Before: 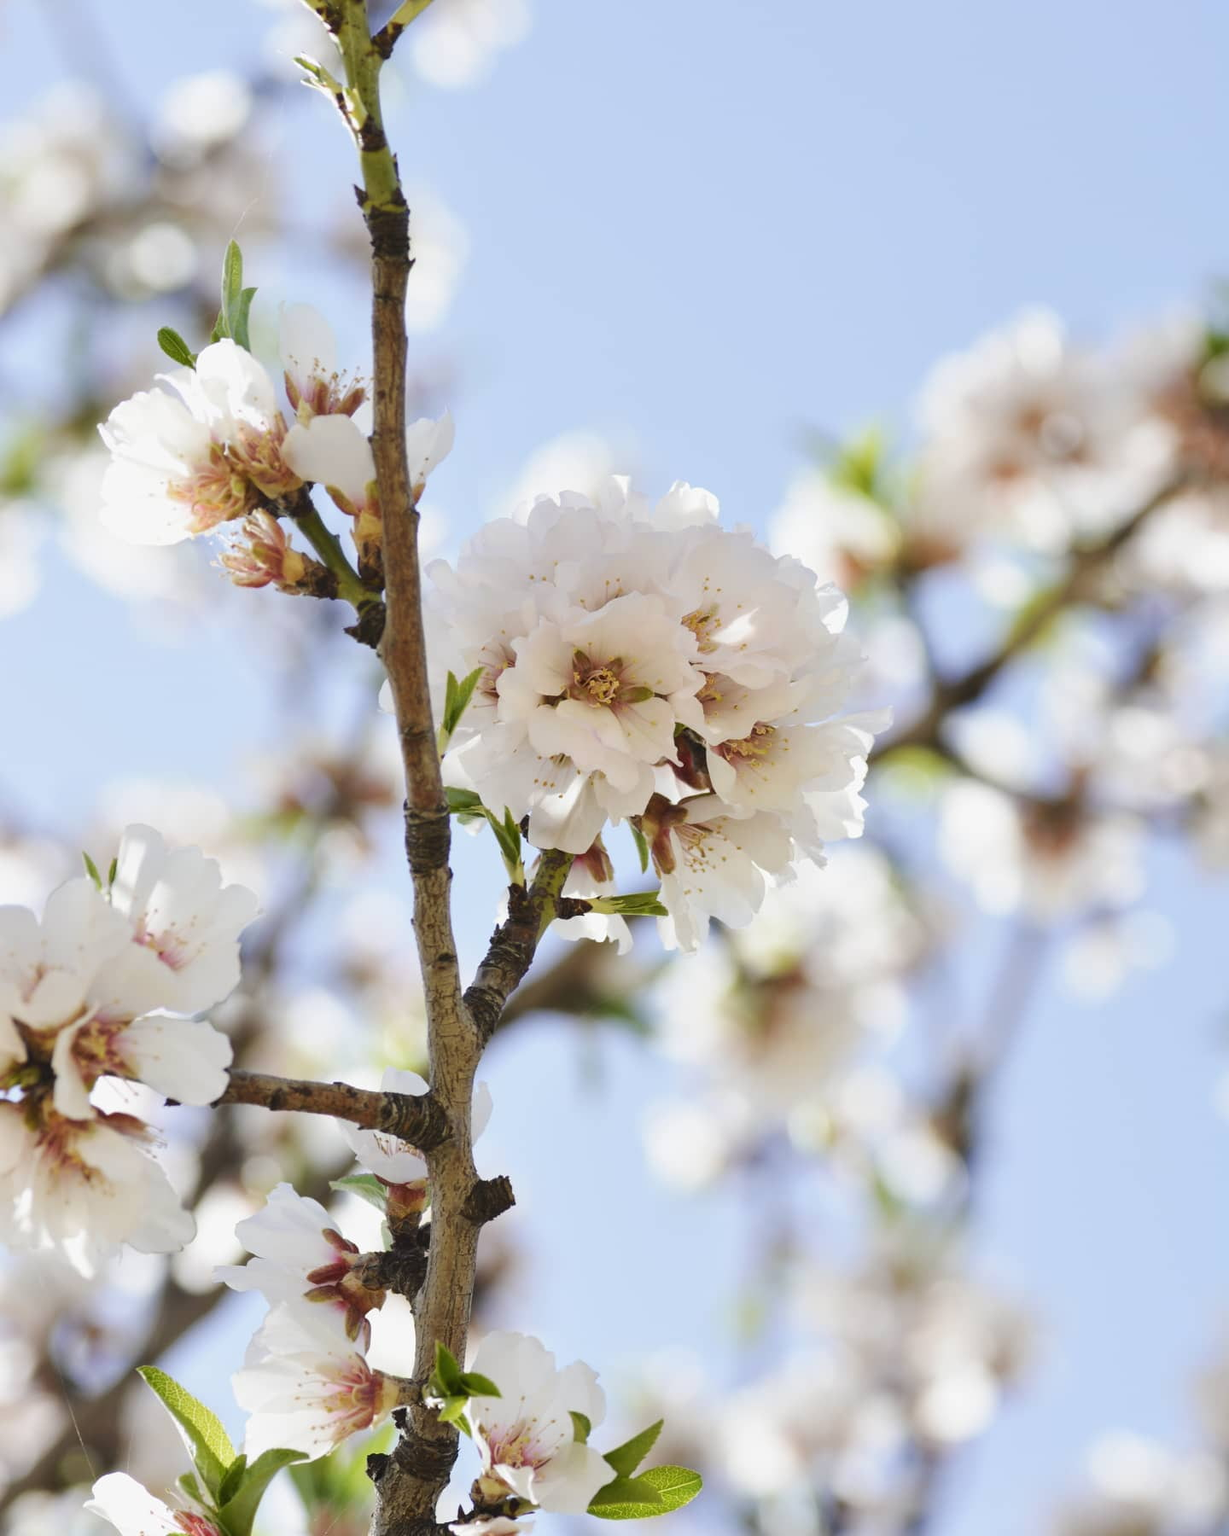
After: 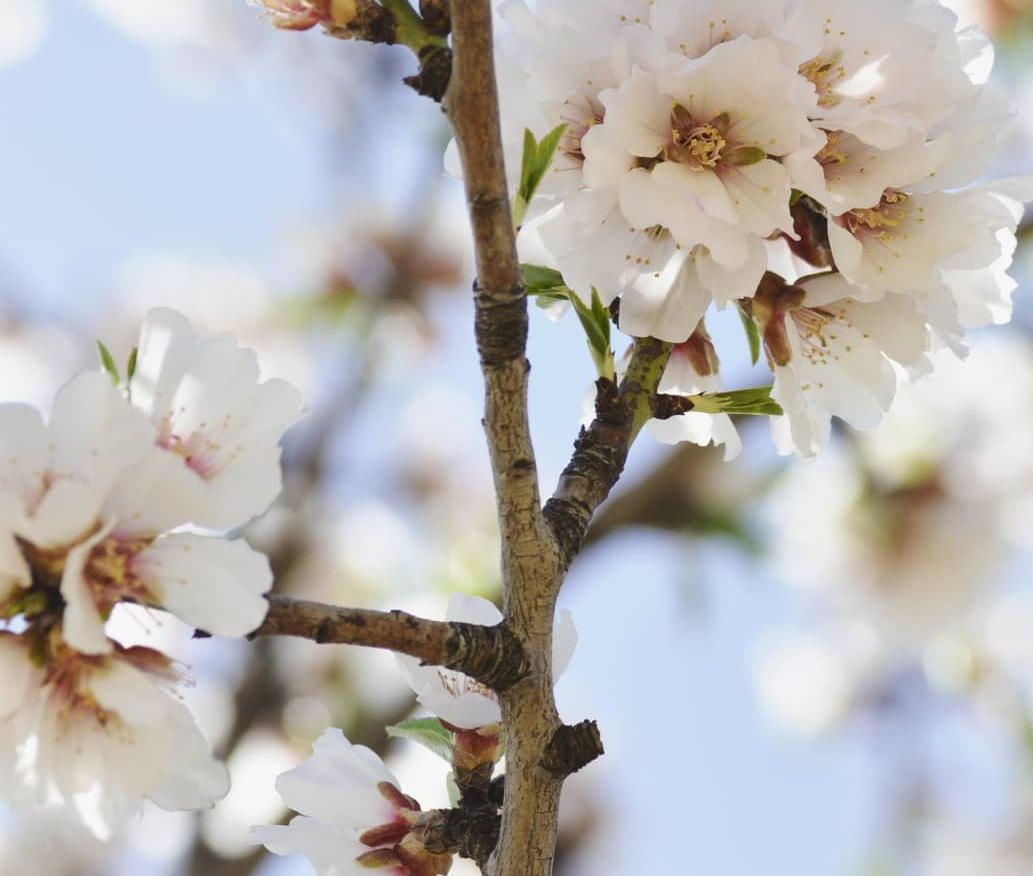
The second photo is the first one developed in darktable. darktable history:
crop: top 36.559%, right 28.261%, bottom 14.738%
